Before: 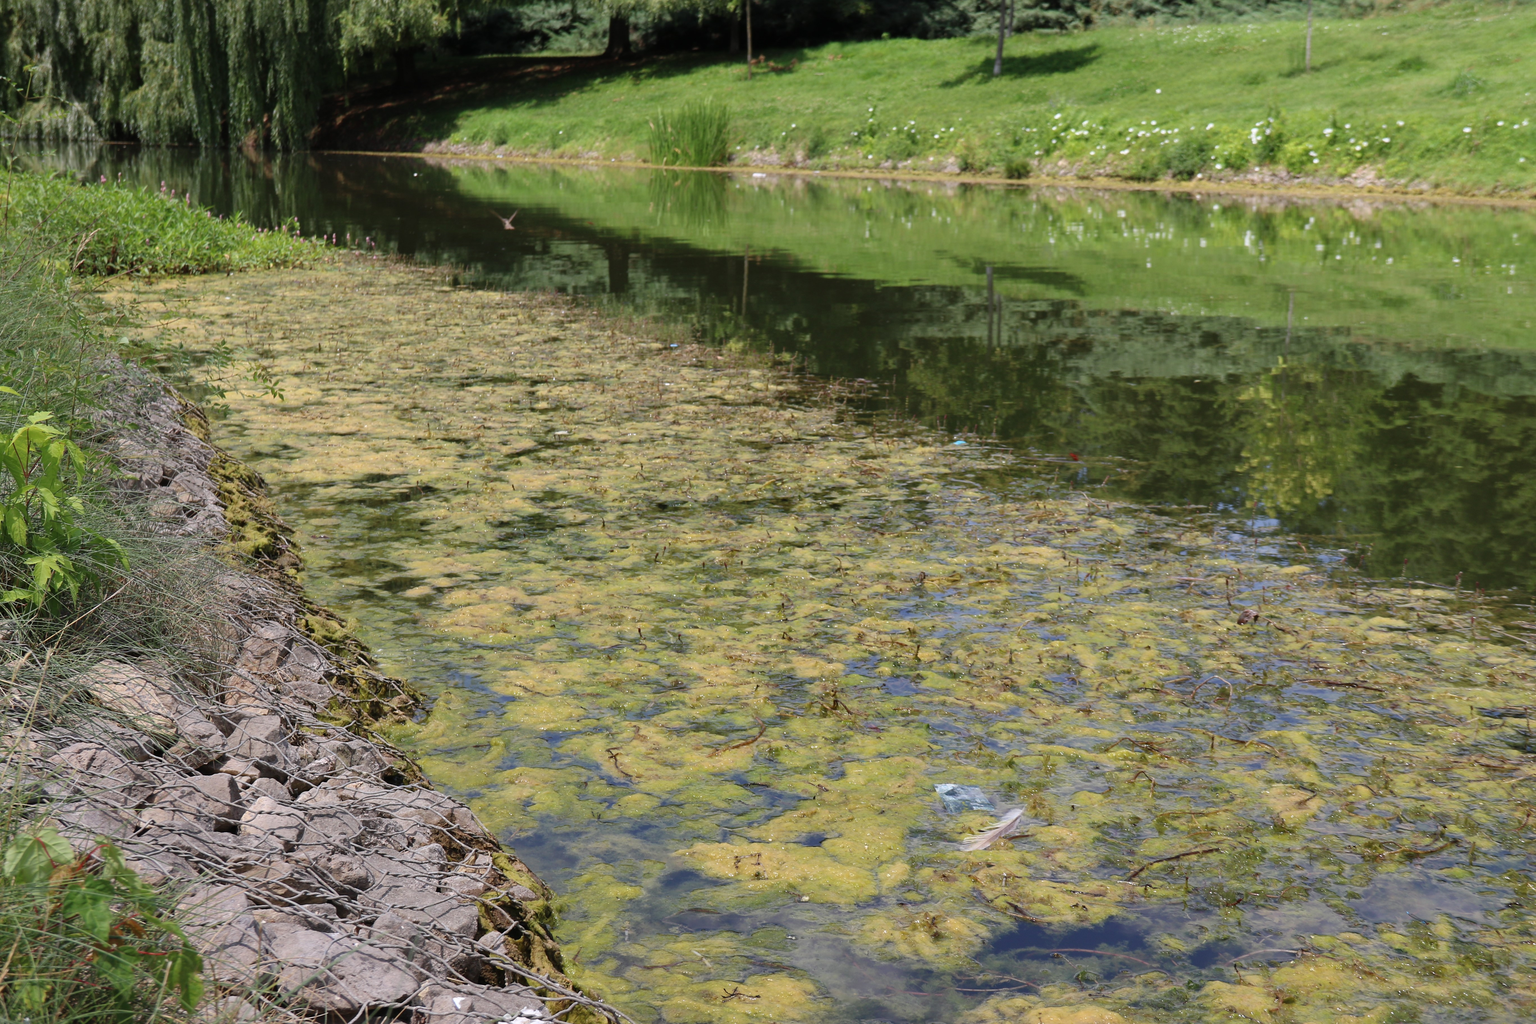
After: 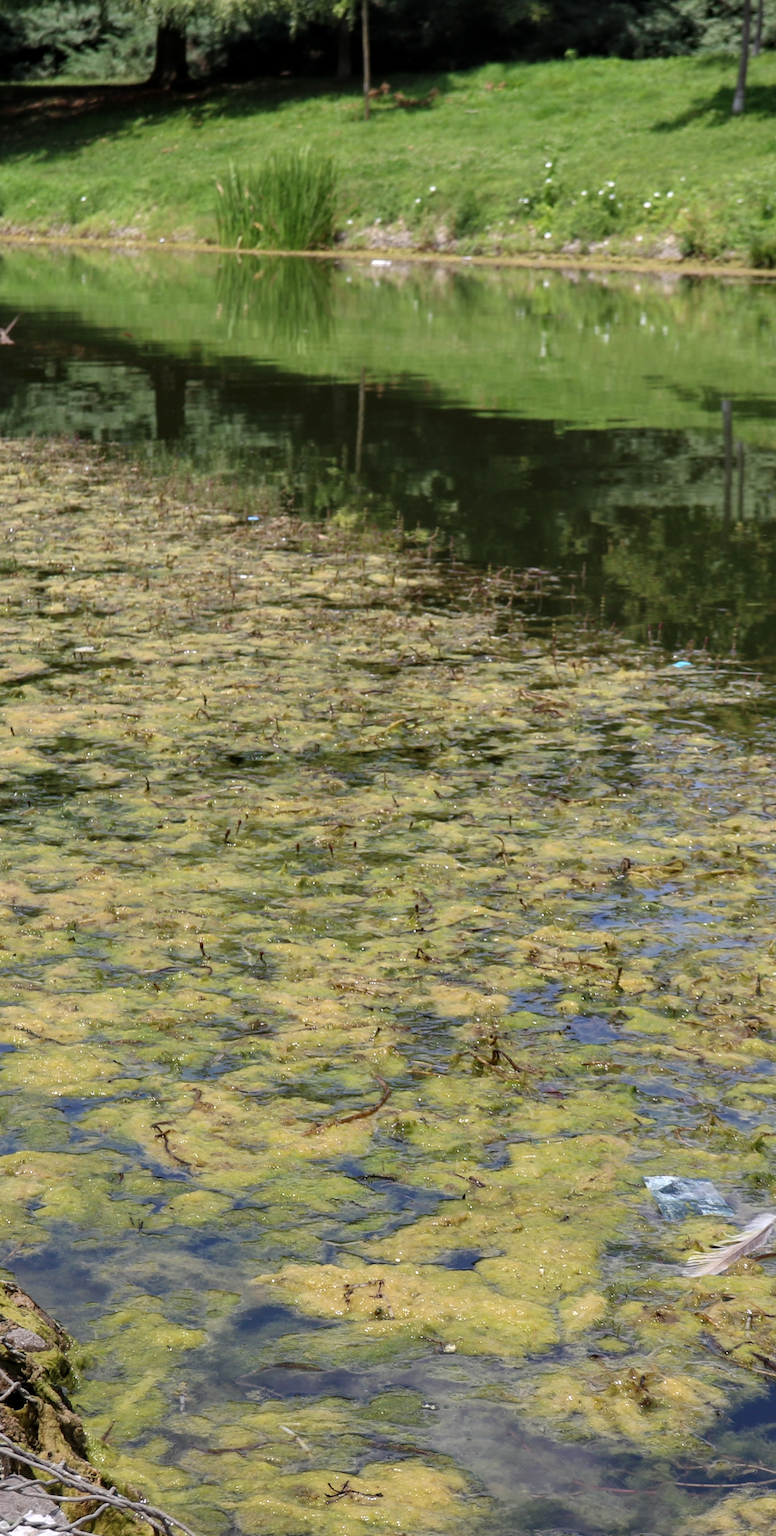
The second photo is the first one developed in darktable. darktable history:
local contrast: on, module defaults
color zones: curves: ch0 [(0.068, 0.464) (0.25, 0.5) (0.48, 0.508) (0.75, 0.536) (0.886, 0.476) (0.967, 0.456)]; ch1 [(0.066, 0.456) (0.25, 0.5) (0.616, 0.508) (0.746, 0.56) (0.934, 0.444)]
crop: left 32.905%, right 33.371%
